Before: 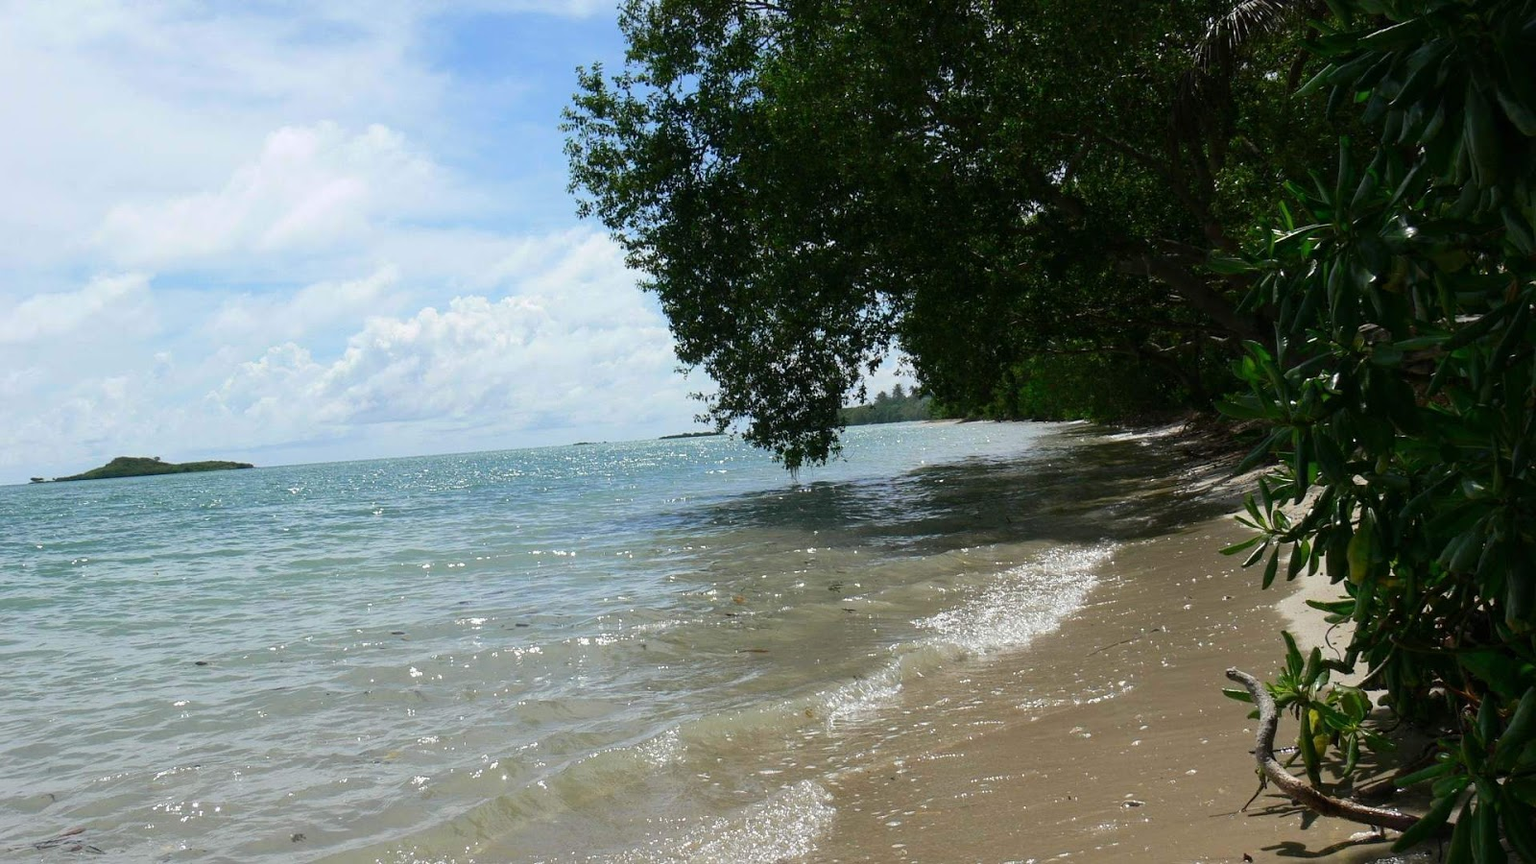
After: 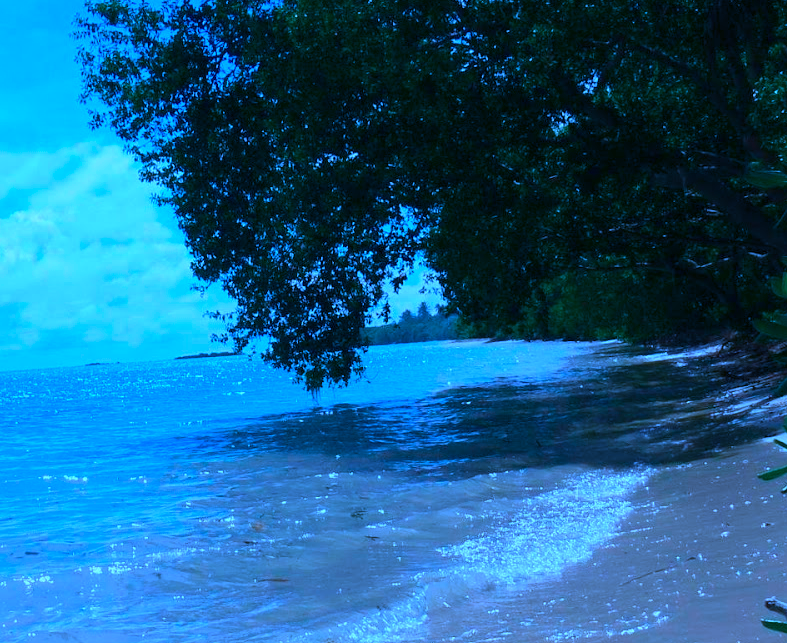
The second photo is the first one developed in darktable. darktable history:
crop: left 32.049%, top 10.958%, right 18.743%, bottom 17.512%
color calibration: illuminant as shot in camera, x 0.482, y 0.431, temperature 2445.78 K
